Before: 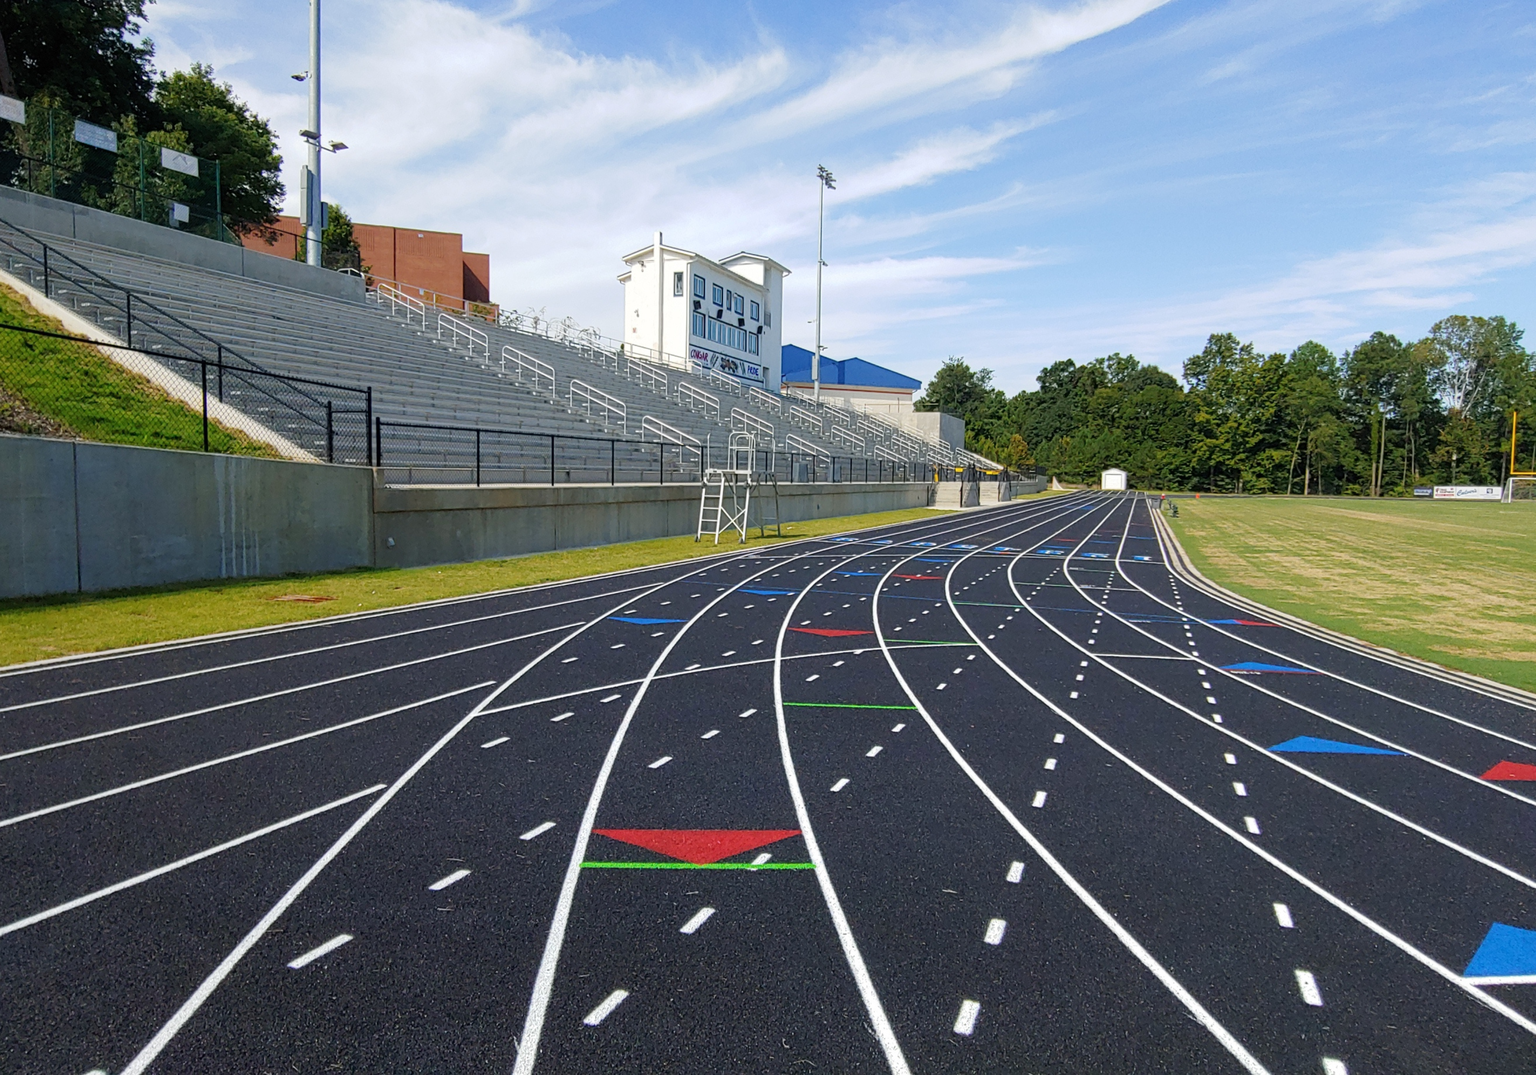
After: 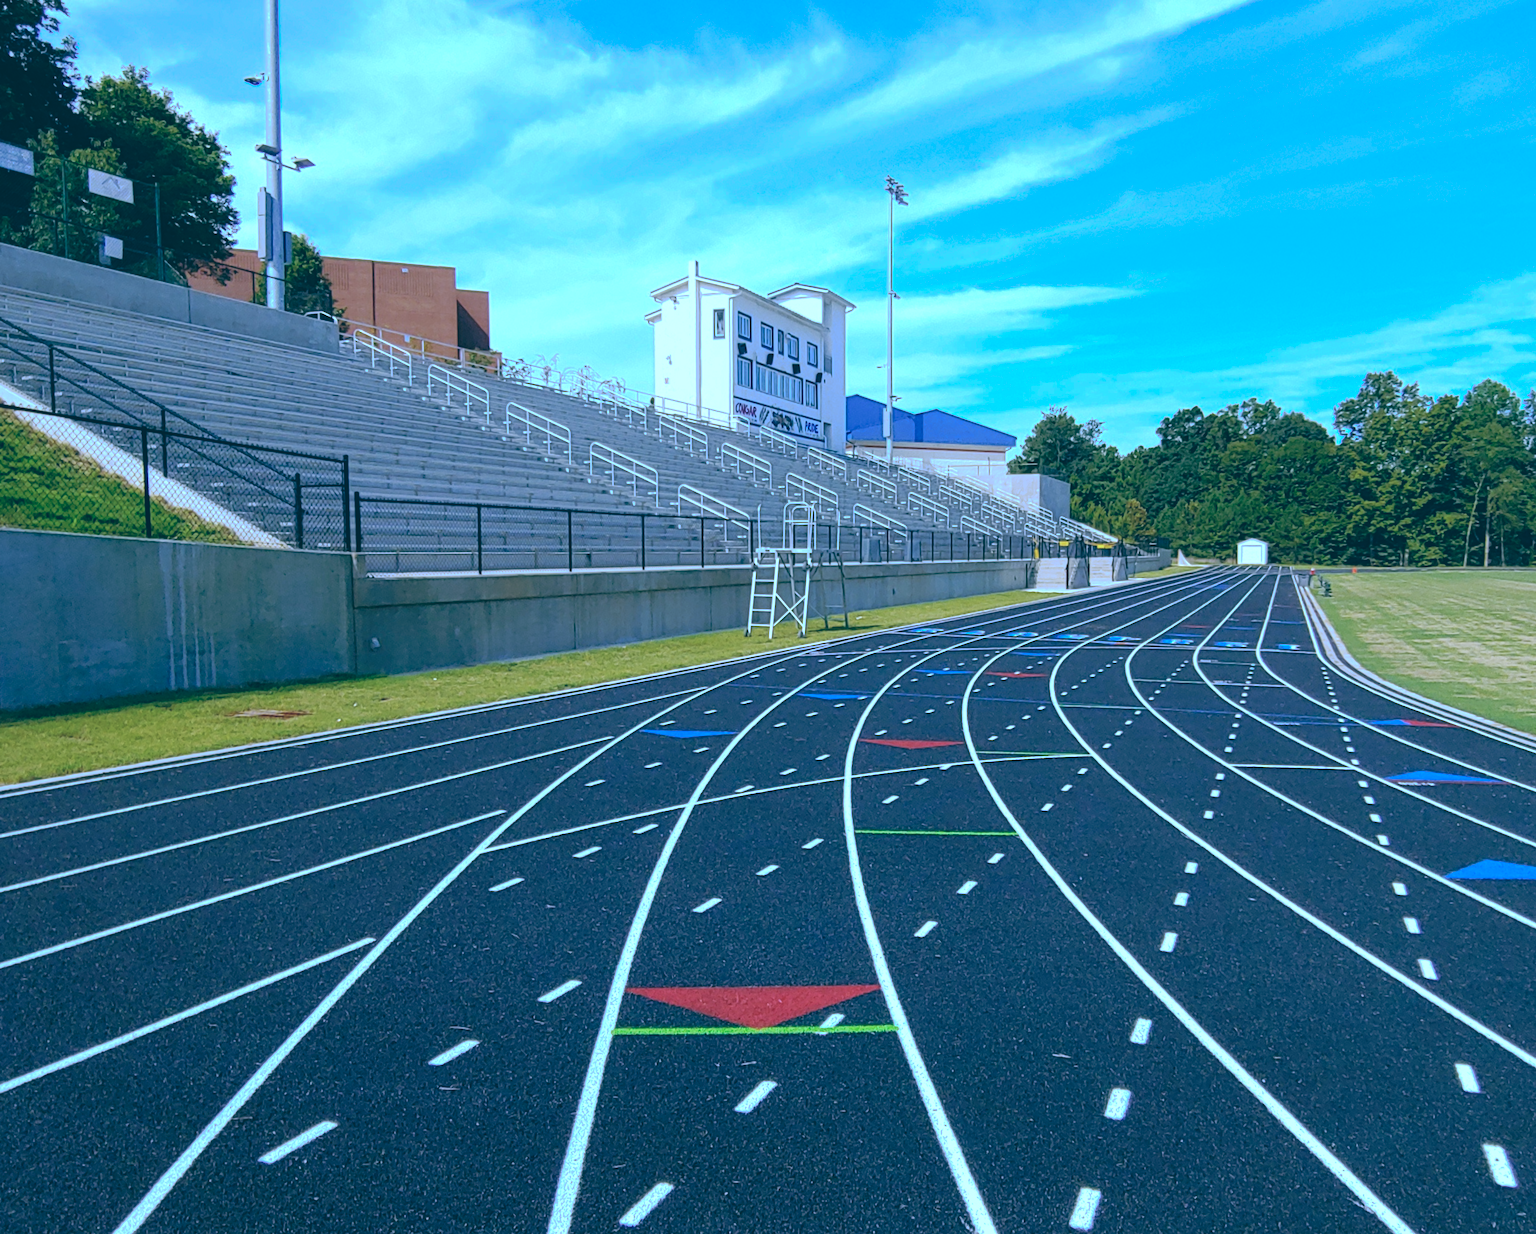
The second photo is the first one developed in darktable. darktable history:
color balance: lift [1.016, 0.983, 1, 1.017], gamma [0.958, 1, 1, 1], gain [0.981, 1.007, 0.993, 1.002], input saturation 118.26%, contrast 13.43%, contrast fulcrum 21.62%, output saturation 82.76%
white balance: red 0.871, blue 1.249
crop and rotate: angle 1°, left 4.281%, top 0.642%, right 11.383%, bottom 2.486%
tone curve: curves: ch0 [(0, 0) (0.003, 0.048) (0.011, 0.055) (0.025, 0.065) (0.044, 0.089) (0.069, 0.111) (0.1, 0.132) (0.136, 0.163) (0.177, 0.21) (0.224, 0.259) (0.277, 0.323) (0.335, 0.385) (0.399, 0.442) (0.468, 0.508) (0.543, 0.578) (0.623, 0.648) (0.709, 0.716) (0.801, 0.781) (0.898, 0.845) (1, 1)], preserve colors none
